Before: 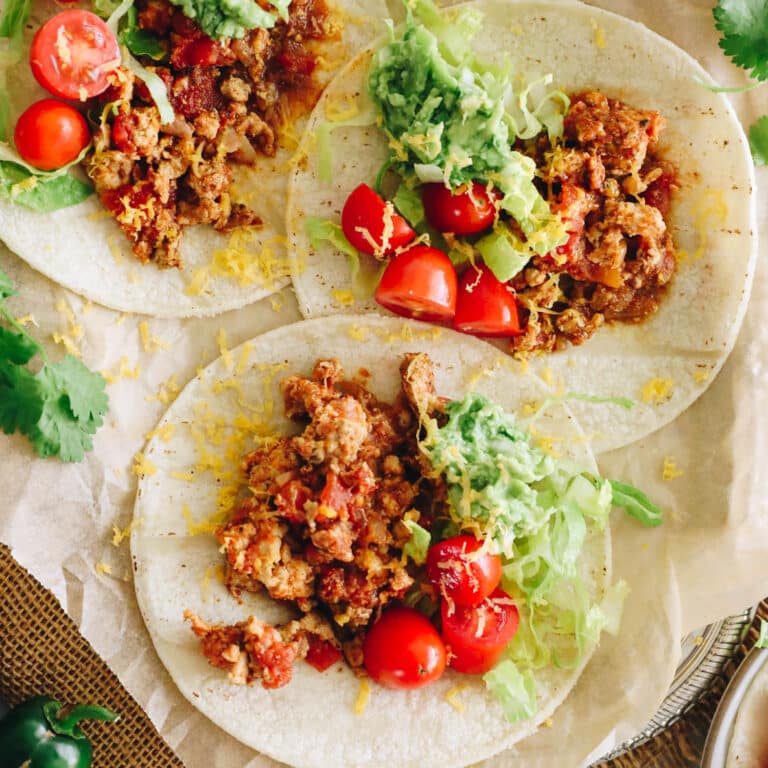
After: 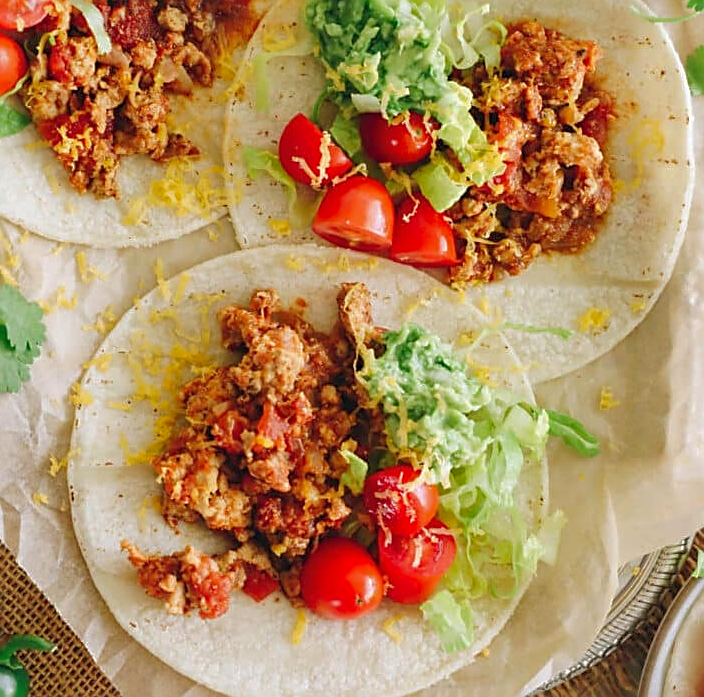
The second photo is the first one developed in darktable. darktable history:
crop and rotate: left 8.262%, top 9.226%
sharpen: radius 1.967
shadows and highlights: on, module defaults
